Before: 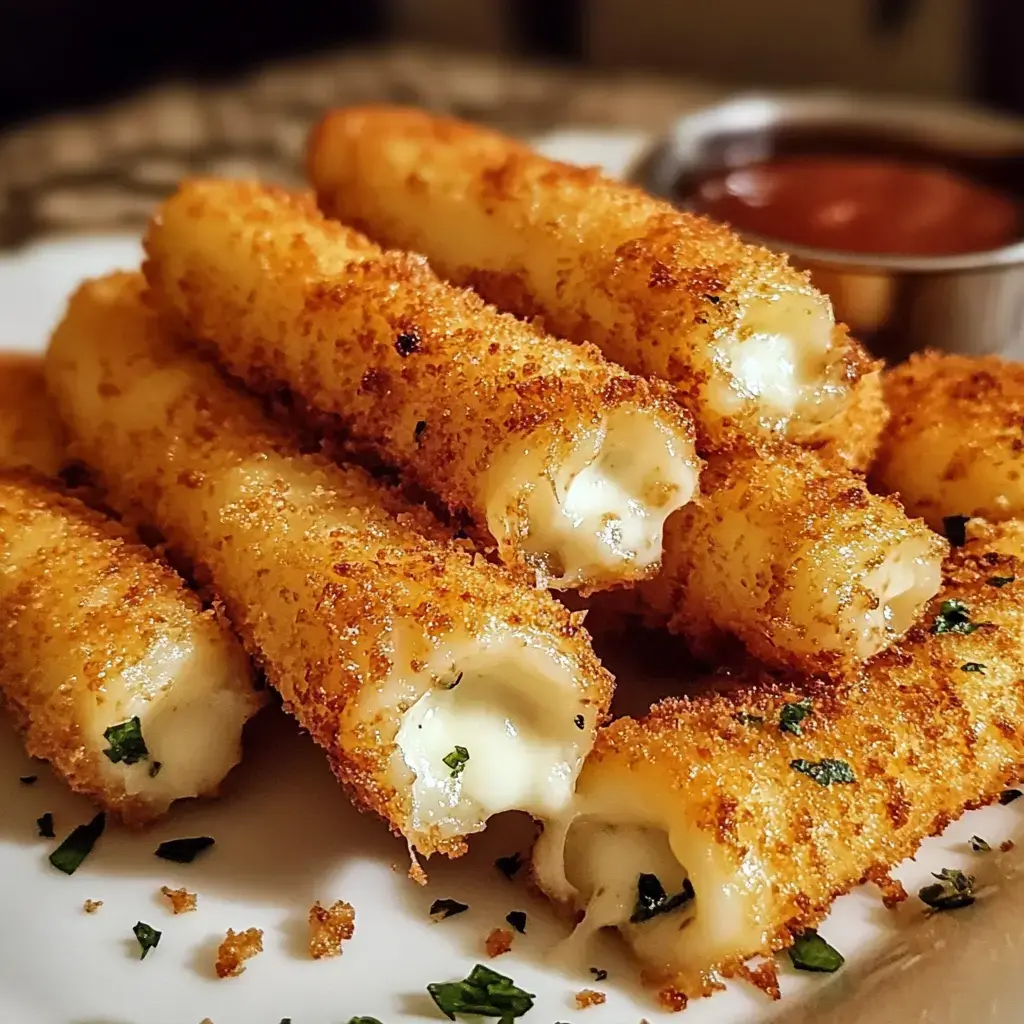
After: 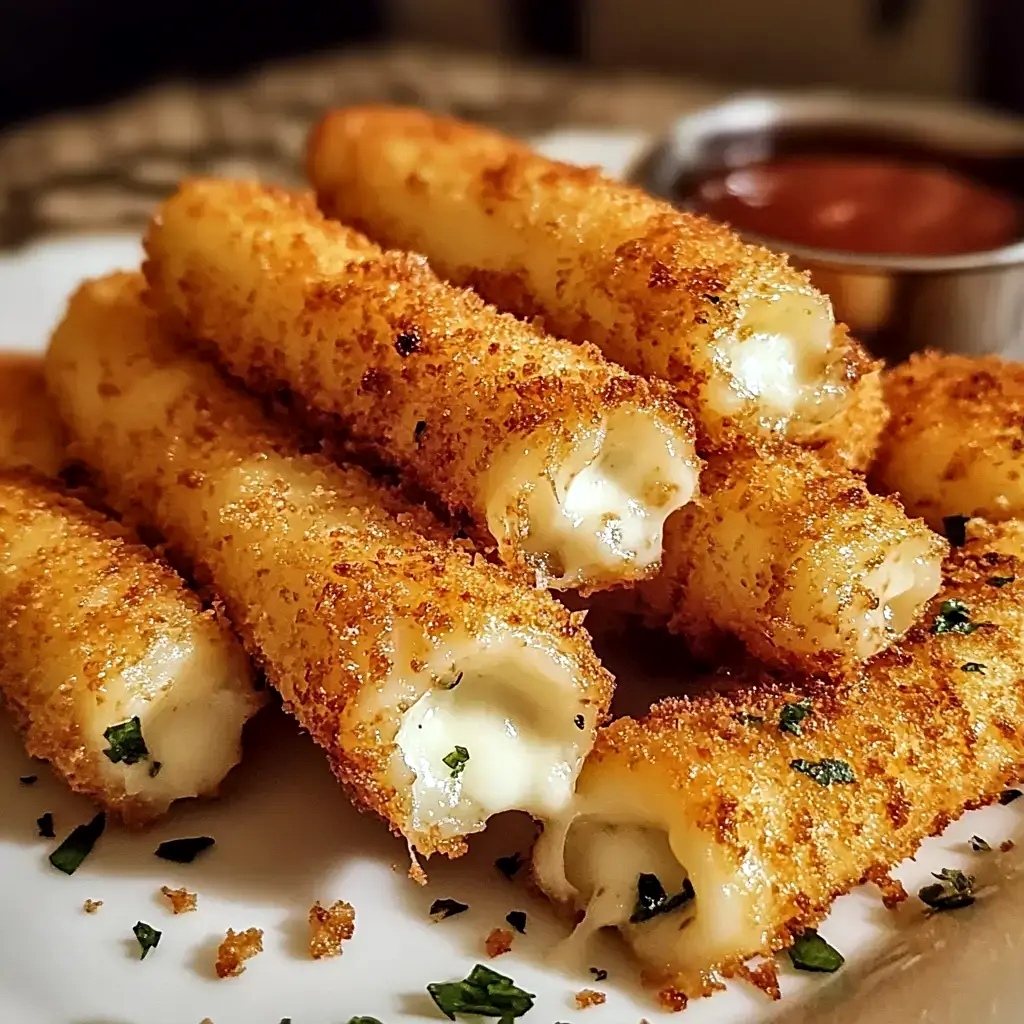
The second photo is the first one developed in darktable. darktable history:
sharpen: amount 0.2
local contrast: mode bilateral grid, contrast 20, coarseness 50, detail 120%, midtone range 0.2
